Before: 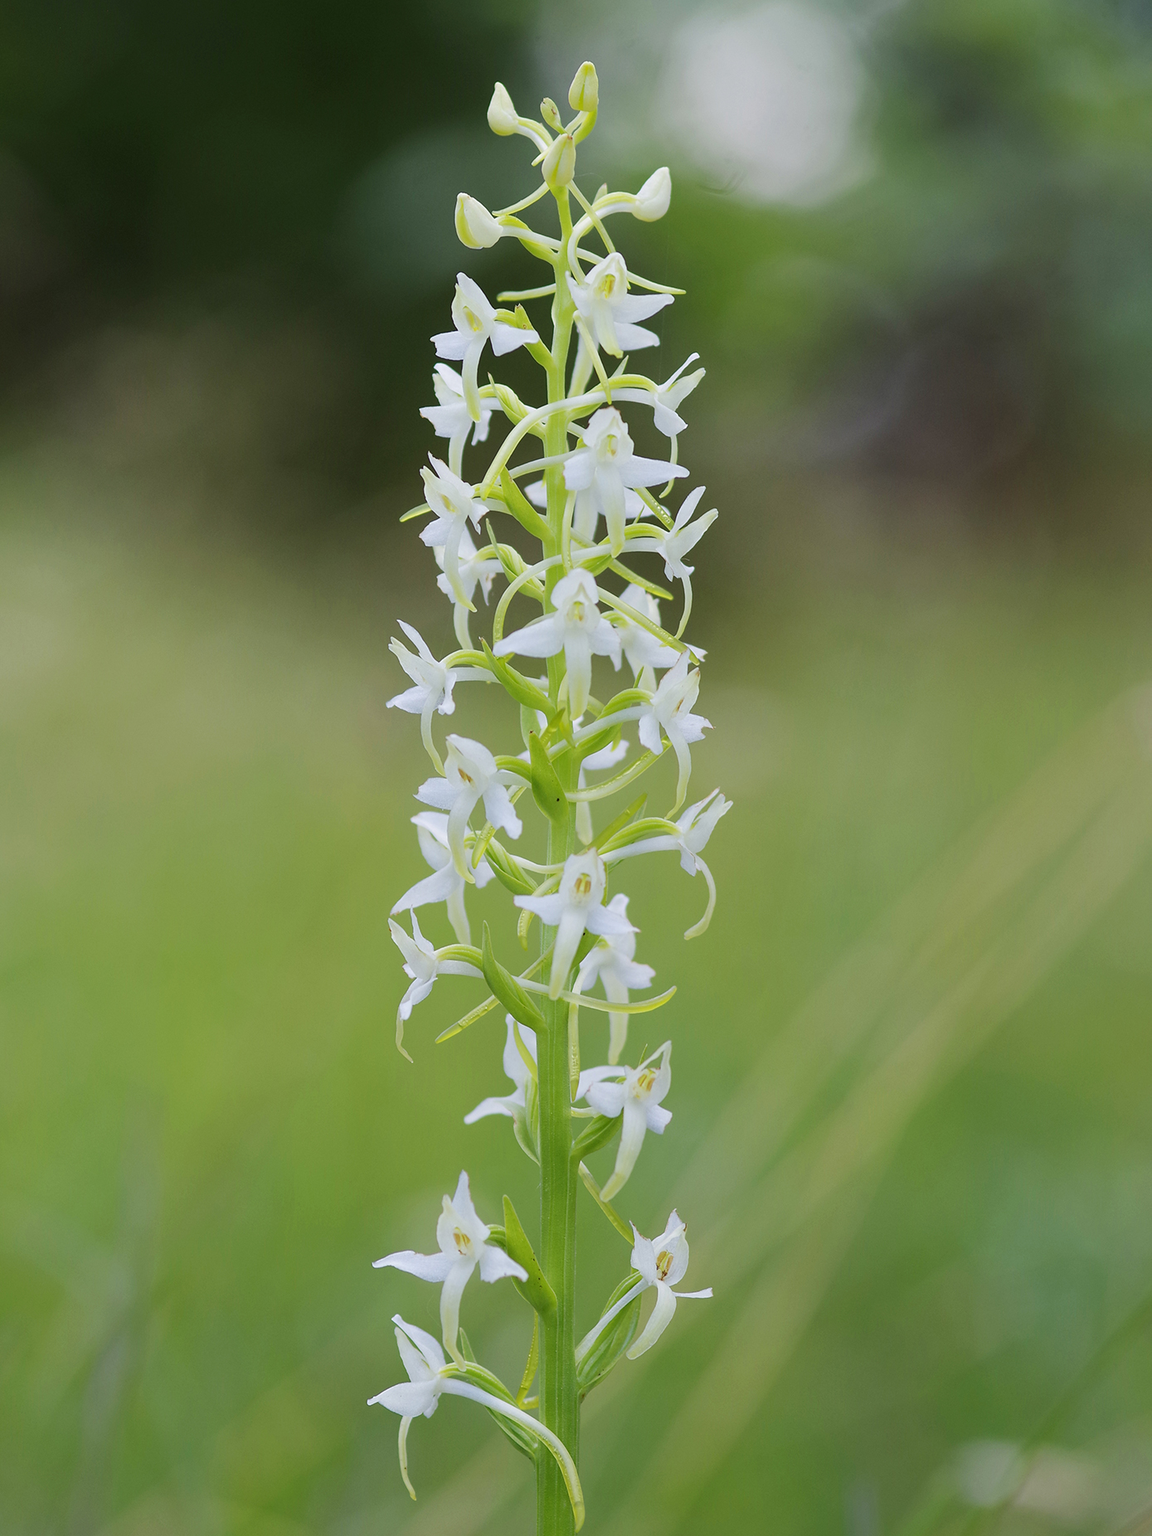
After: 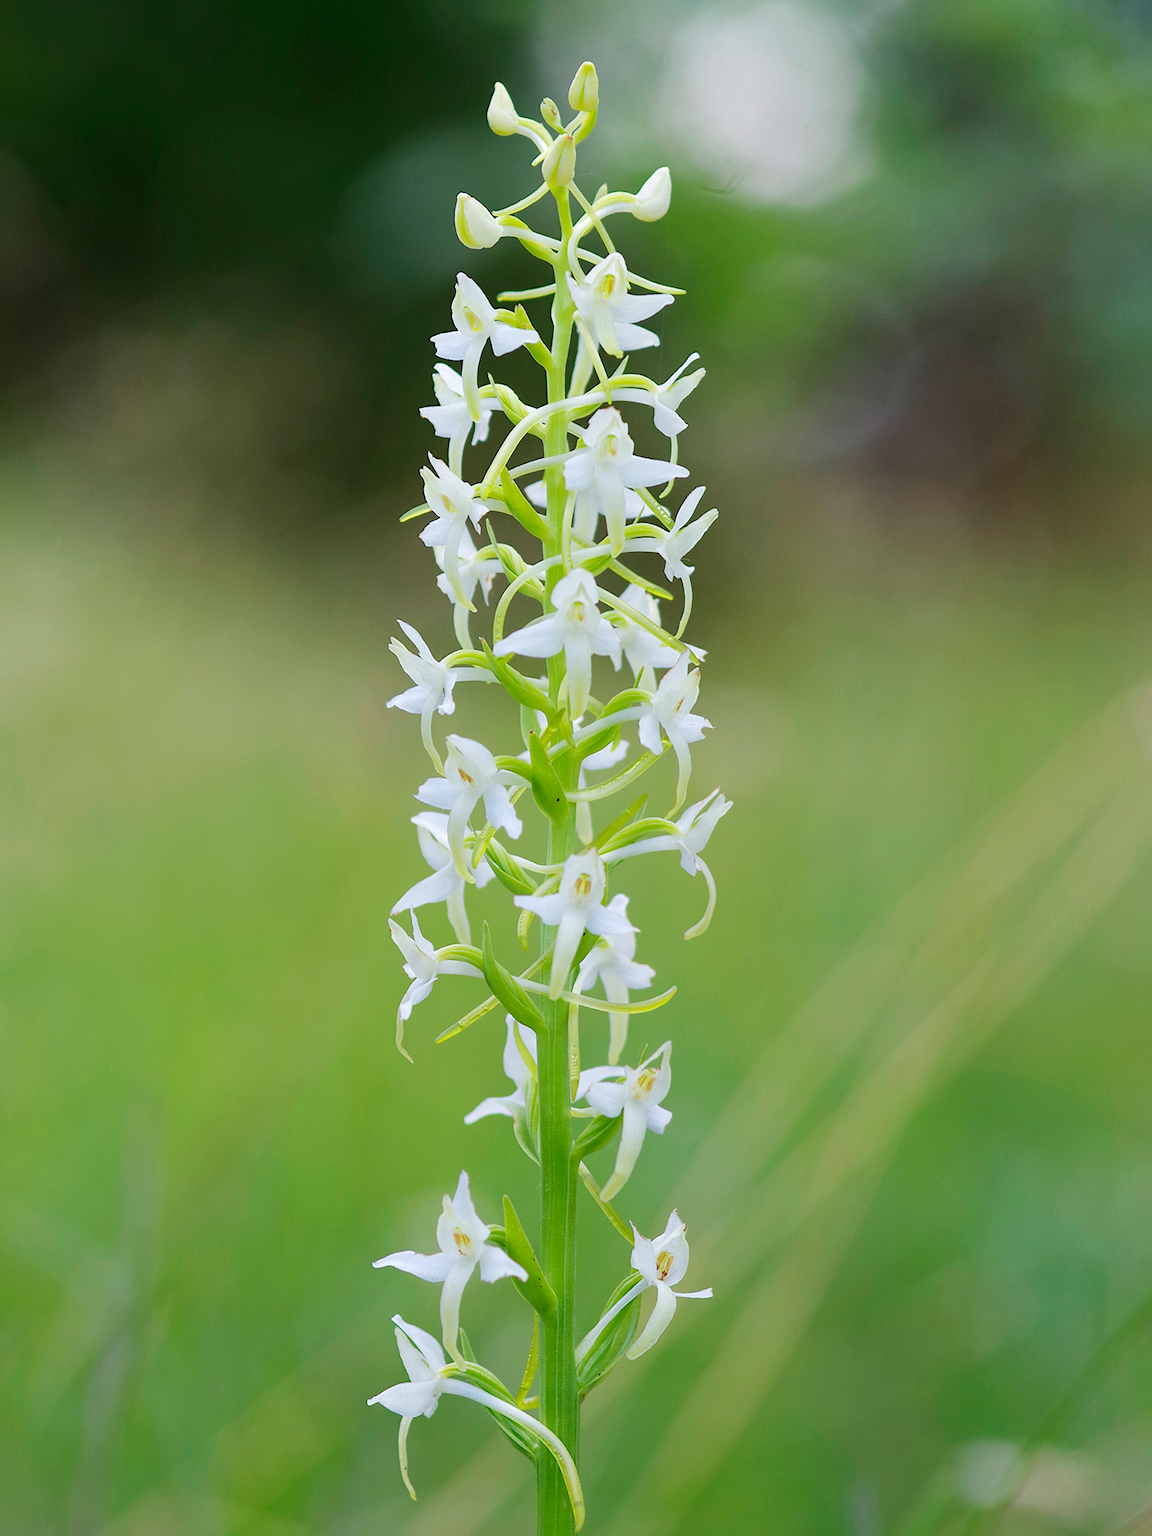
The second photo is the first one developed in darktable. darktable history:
exposure: exposure 0.203 EV, compensate highlight preservation false
